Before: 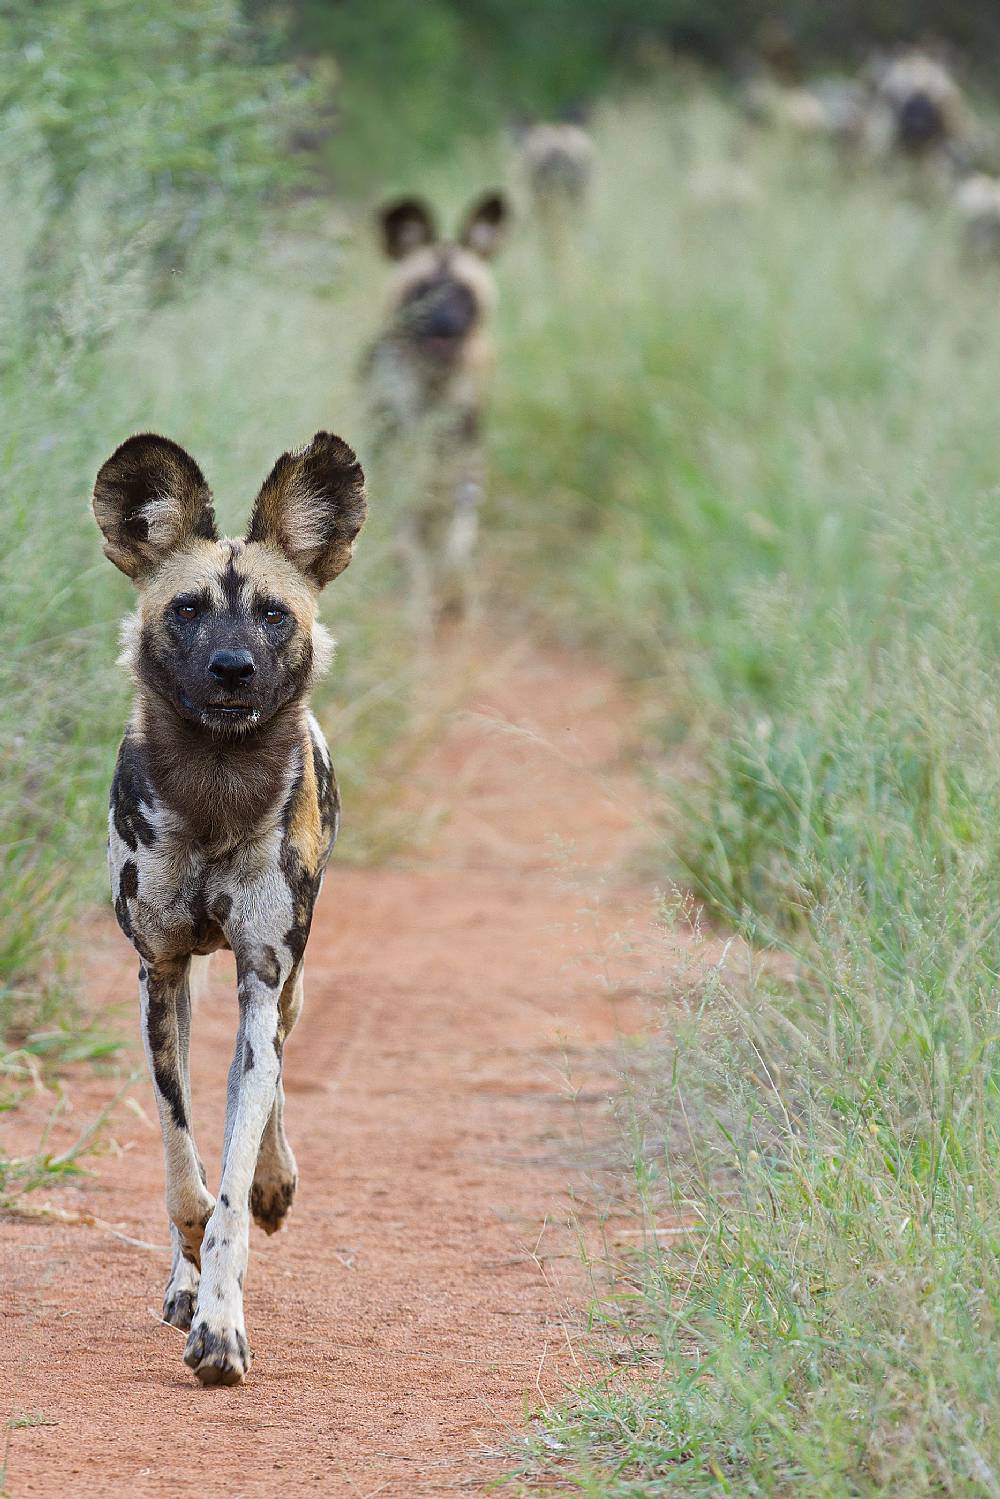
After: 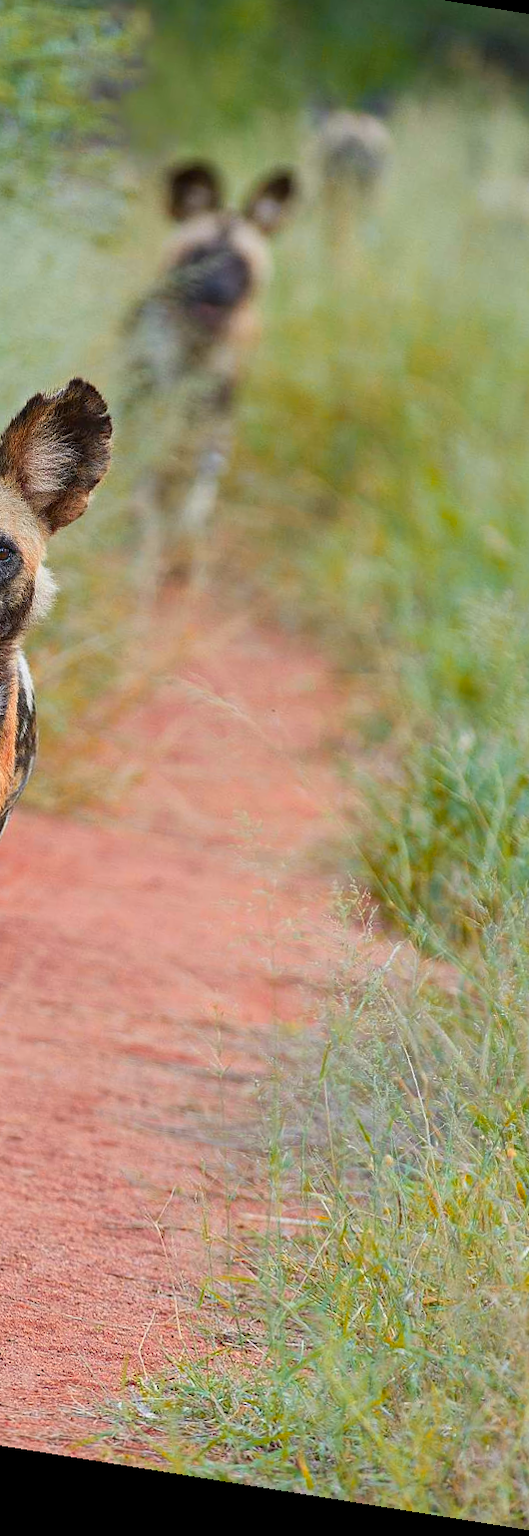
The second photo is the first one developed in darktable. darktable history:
exposure: exposure -0.157 EV, compensate highlight preservation false
crop: left 33.452%, top 6.025%, right 23.155%
color zones: curves: ch1 [(0.24, 0.634) (0.75, 0.5)]; ch2 [(0.253, 0.437) (0.745, 0.491)], mix 102.12%
rotate and perspective: rotation 9.12°, automatic cropping off
